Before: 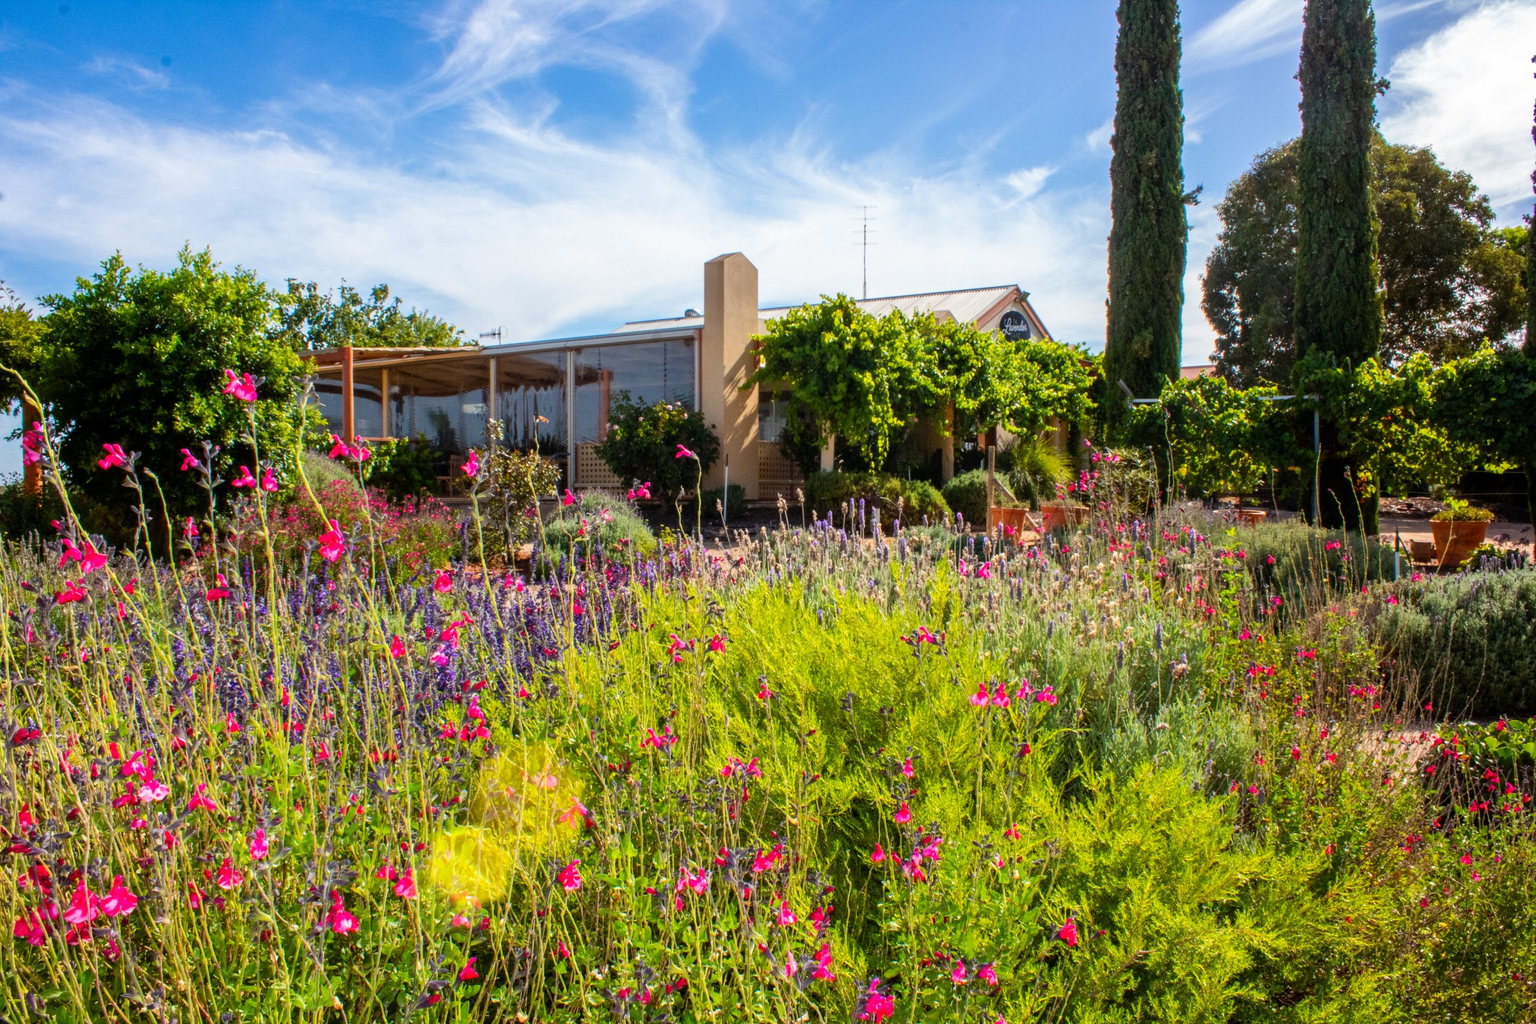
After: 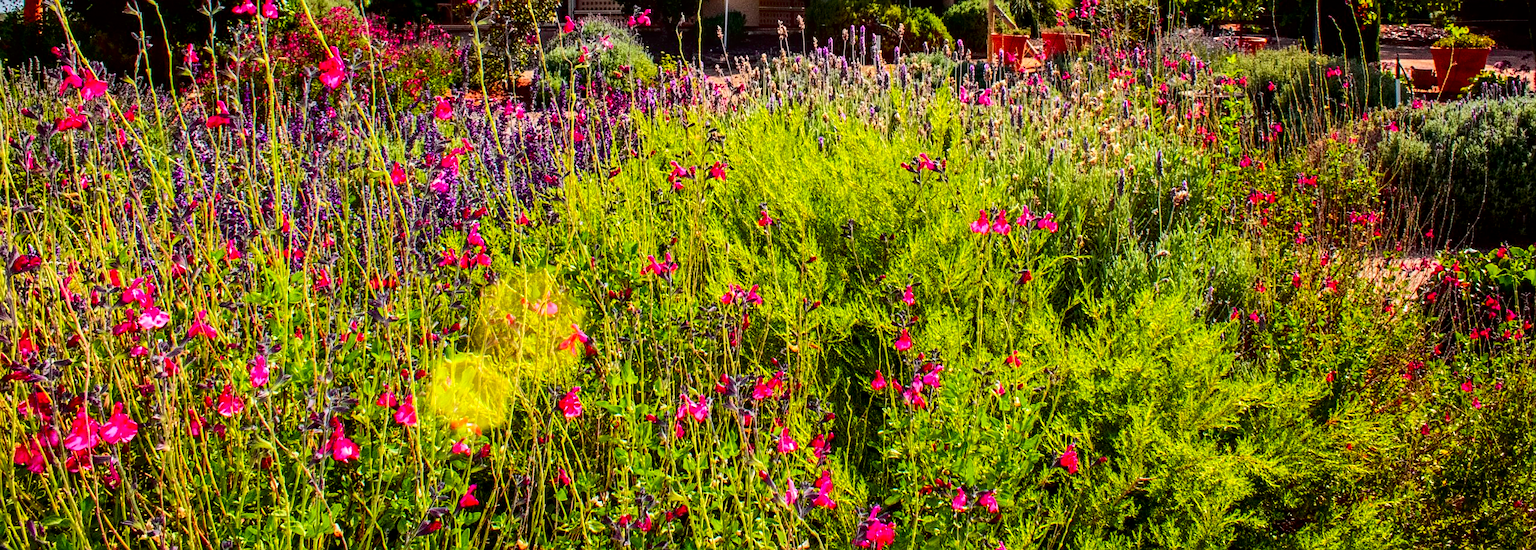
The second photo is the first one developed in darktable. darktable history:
crop and rotate: top 46.237%
contrast brightness saturation: saturation -0.05
sharpen: on, module defaults
white balance: red 0.978, blue 0.999
local contrast: on, module defaults
tone equalizer: on, module defaults
tone curve: curves: ch0 [(0, 0) (0.106, 0.026) (0.275, 0.155) (0.392, 0.314) (0.513, 0.481) (0.657, 0.667) (1, 1)]; ch1 [(0, 0) (0.5, 0.511) (0.536, 0.579) (0.587, 0.69) (1, 1)]; ch2 [(0, 0) (0.5, 0.5) (0.55, 0.552) (0.625, 0.699) (1, 1)], color space Lab, independent channels, preserve colors none
